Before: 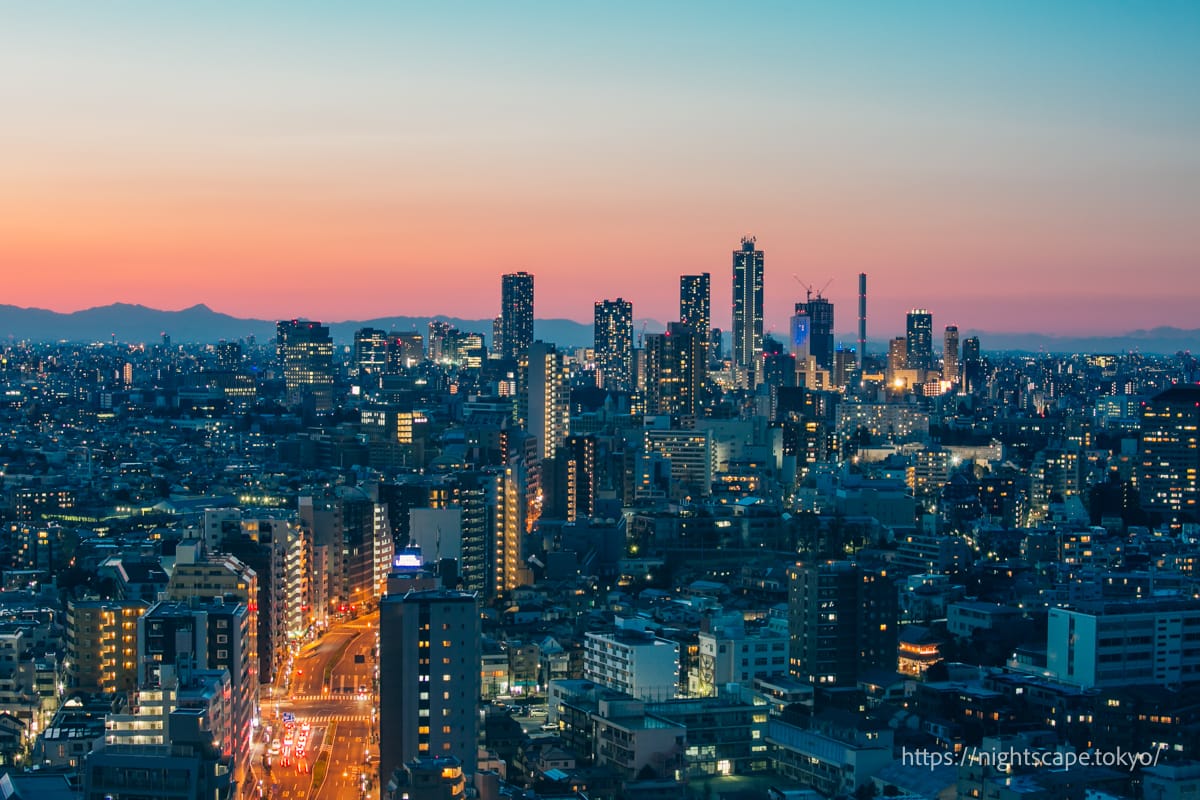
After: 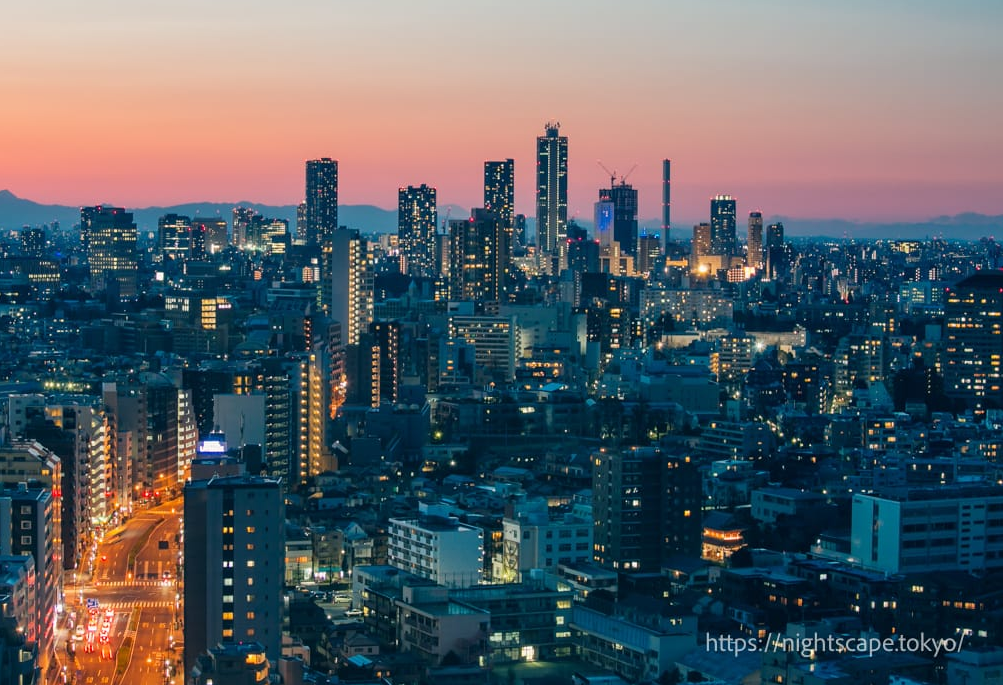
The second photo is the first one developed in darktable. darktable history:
crop: left 16.371%, top 14.344%
